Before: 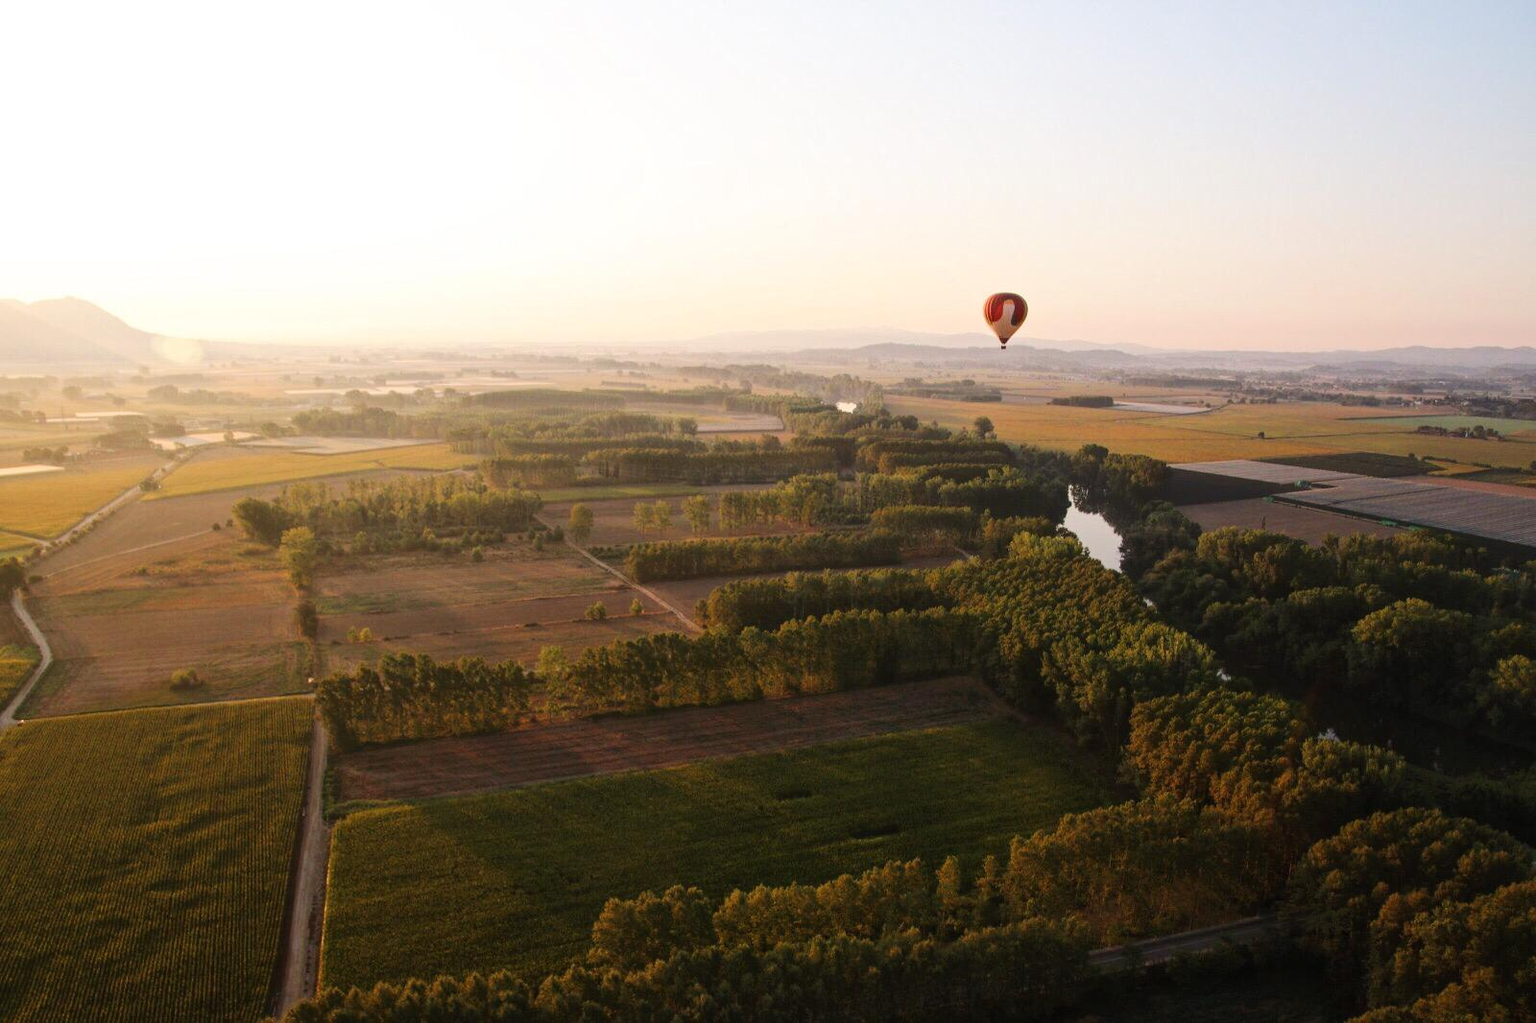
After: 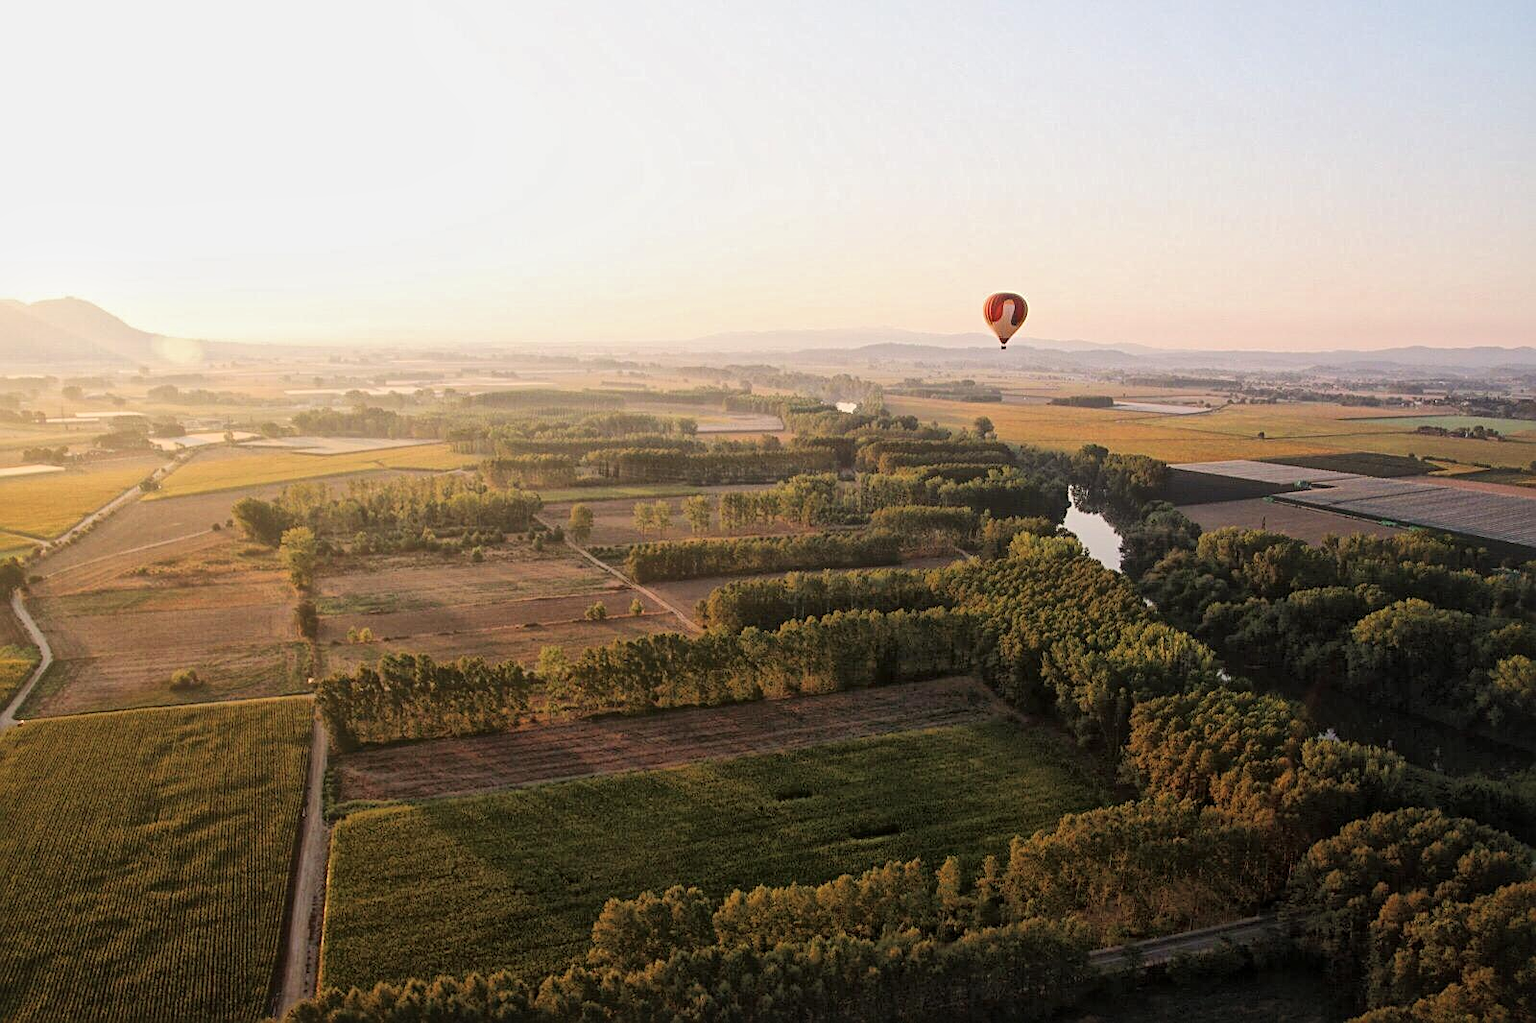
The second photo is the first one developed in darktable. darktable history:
sharpen: on, module defaults
global tonemap: drago (1, 100), detail 1
